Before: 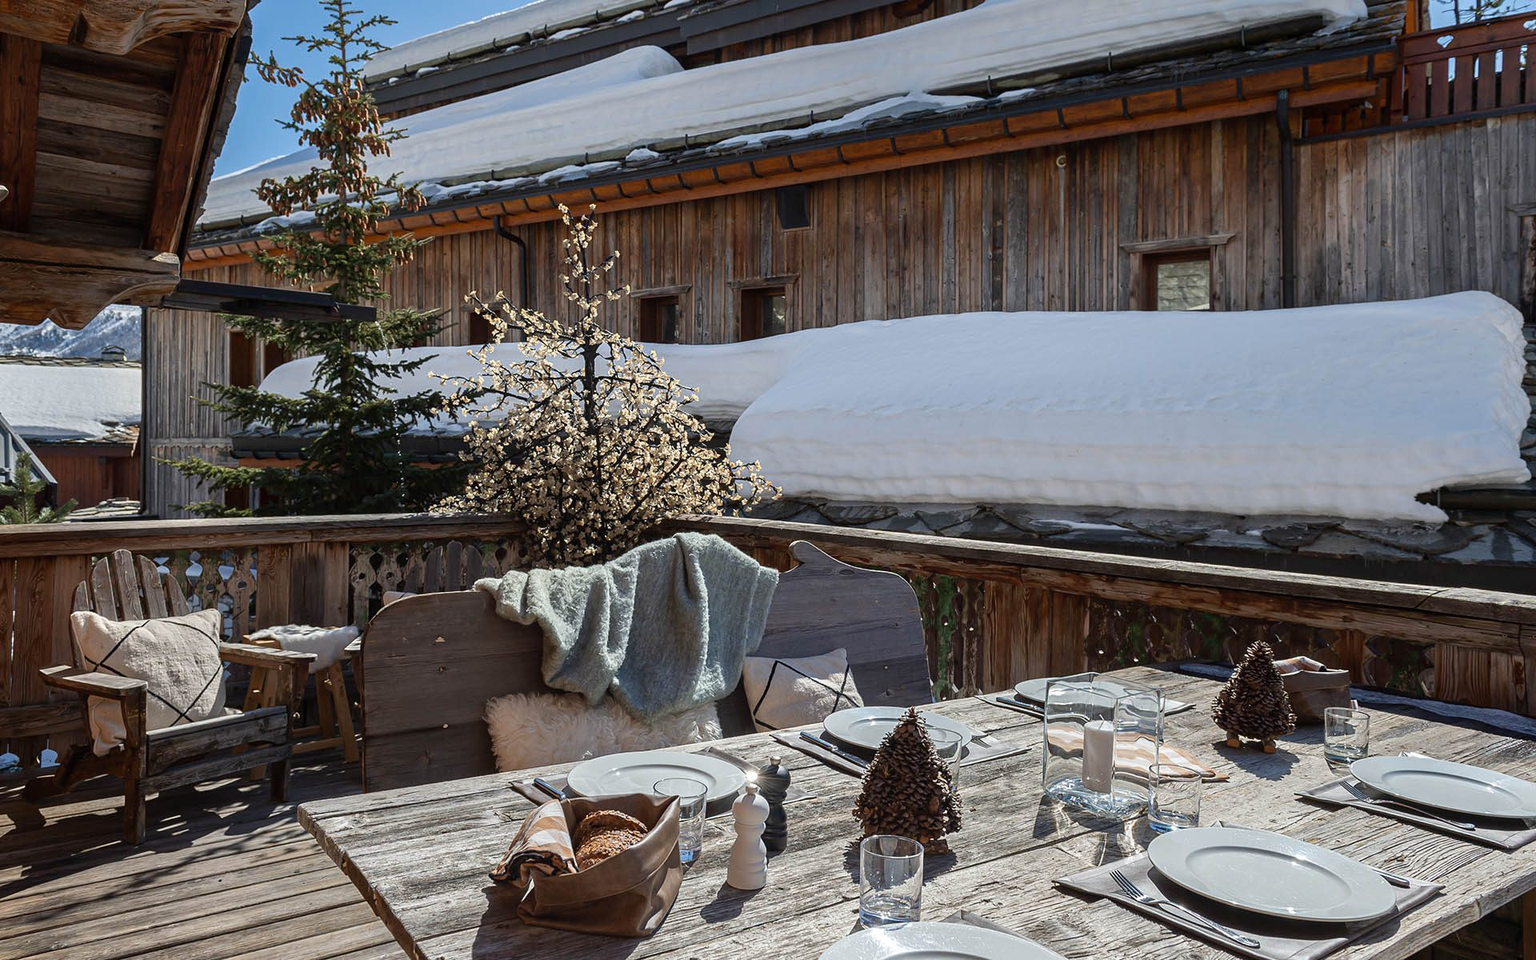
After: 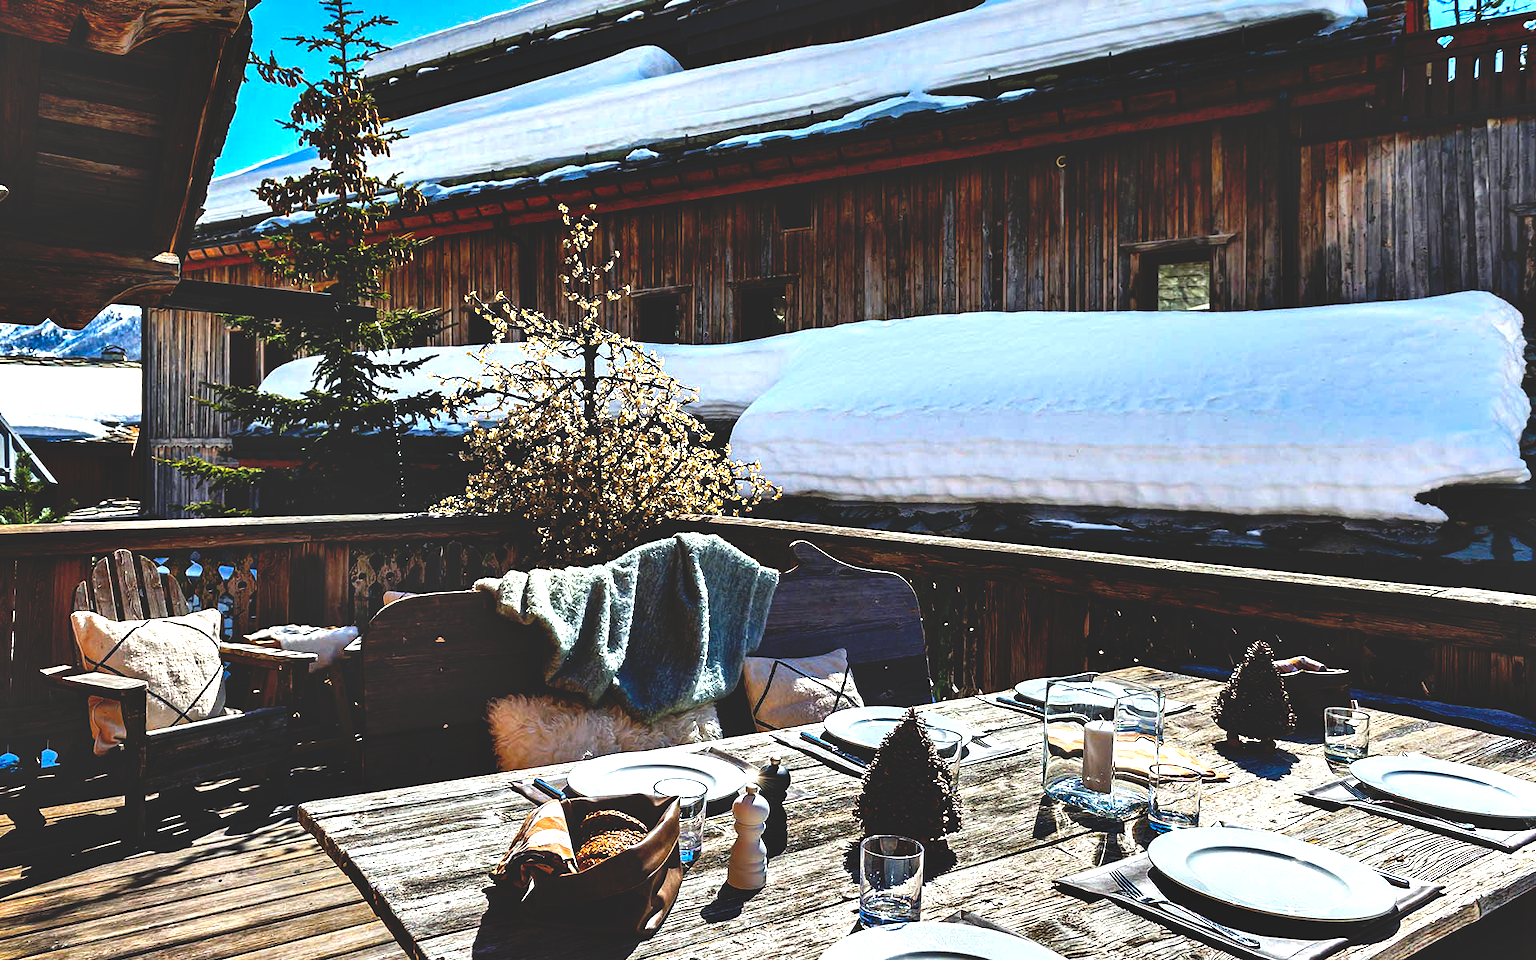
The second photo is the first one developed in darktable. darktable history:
color balance rgb: power › hue 326.97°, linear chroma grading › global chroma 14.639%, perceptual saturation grading › global saturation 29.677%, global vibrance 15.32%
shadows and highlights: soften with gaussian
base curve: curves: ch0 [(0, 0.02) (0.083, 0.036) (1, 1)], preserve colors none
contrast equalizer: octaves 7, y [[0.6 ×6], [0.55 ×6], [0 ×6], [0 ×6], [0 ×6]]
exposure: black level correction 0, exposure 0.499 EV, compensate exposure bias true, compensate highlight preservation false
